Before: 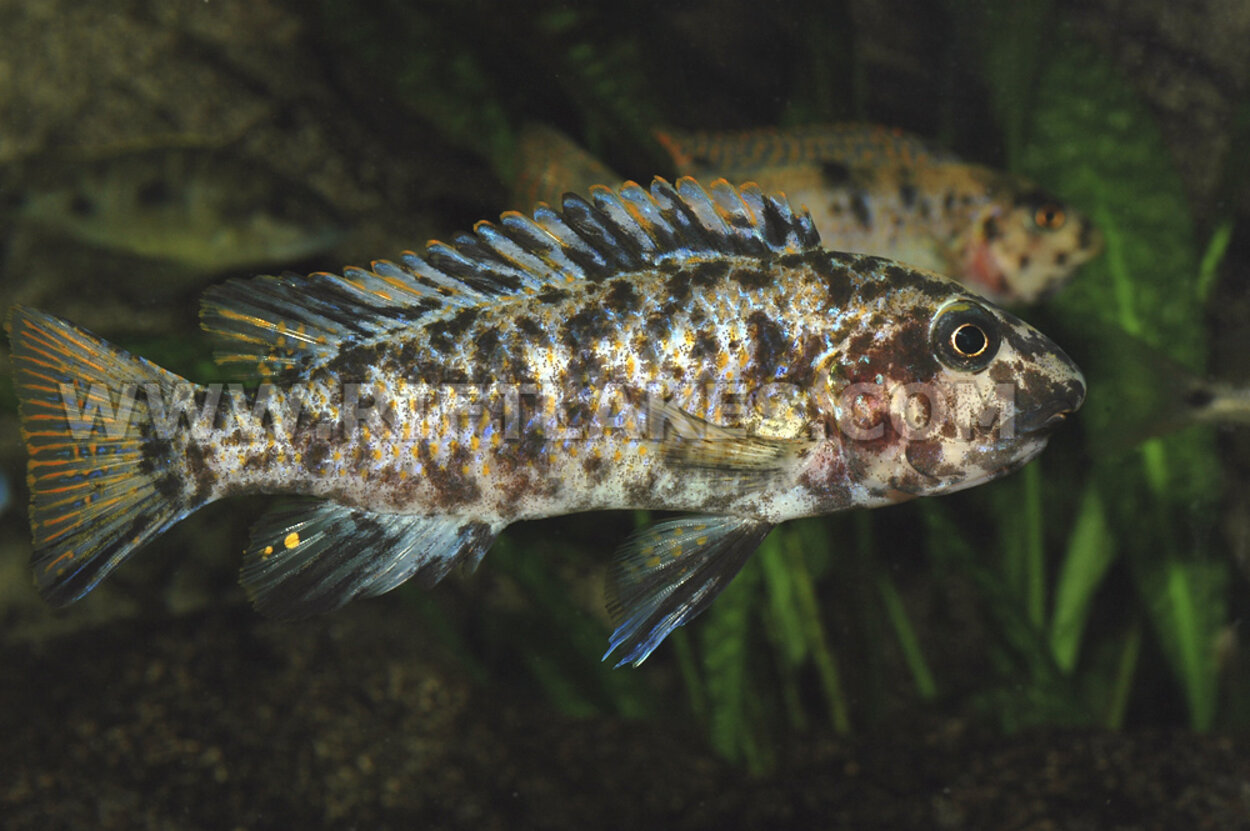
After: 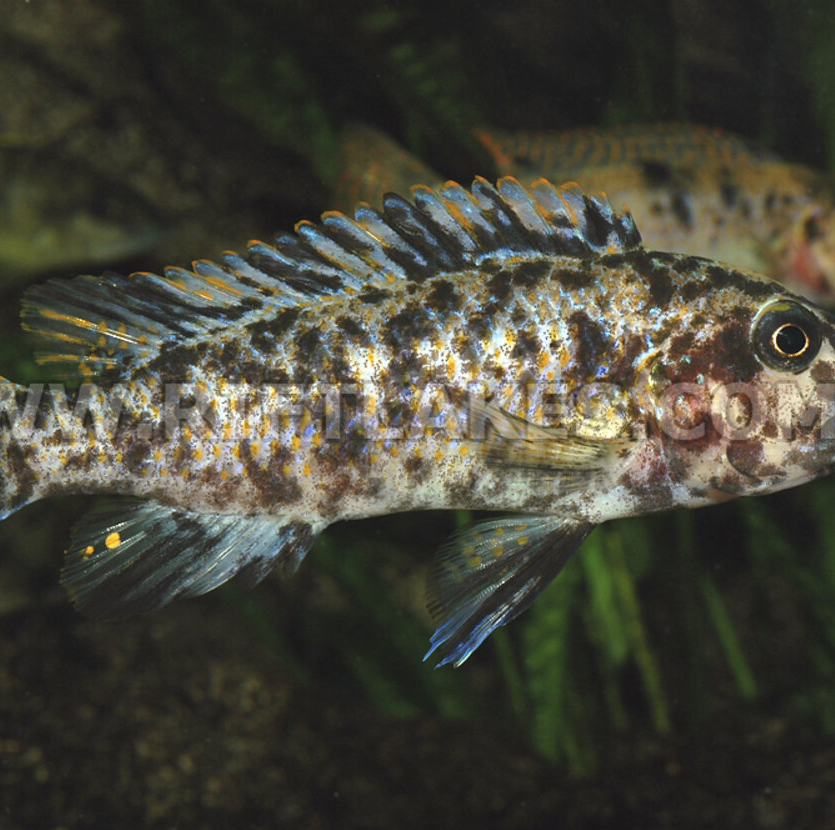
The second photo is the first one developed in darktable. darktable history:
crop and rotate: left 14.421%, right 18.704%
